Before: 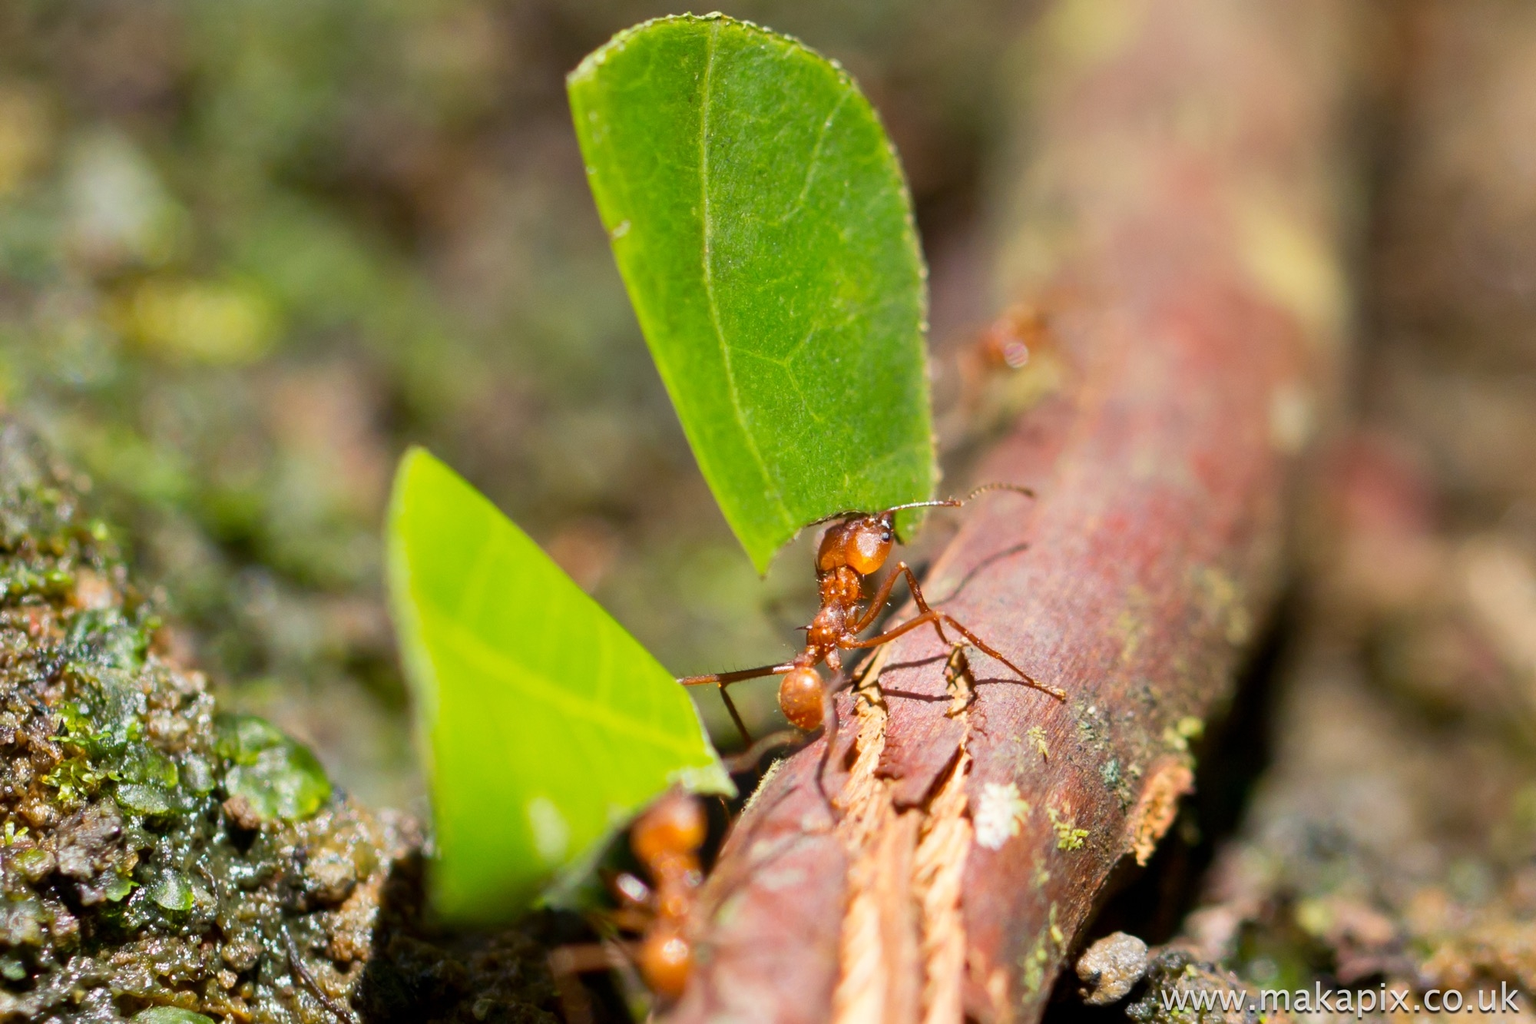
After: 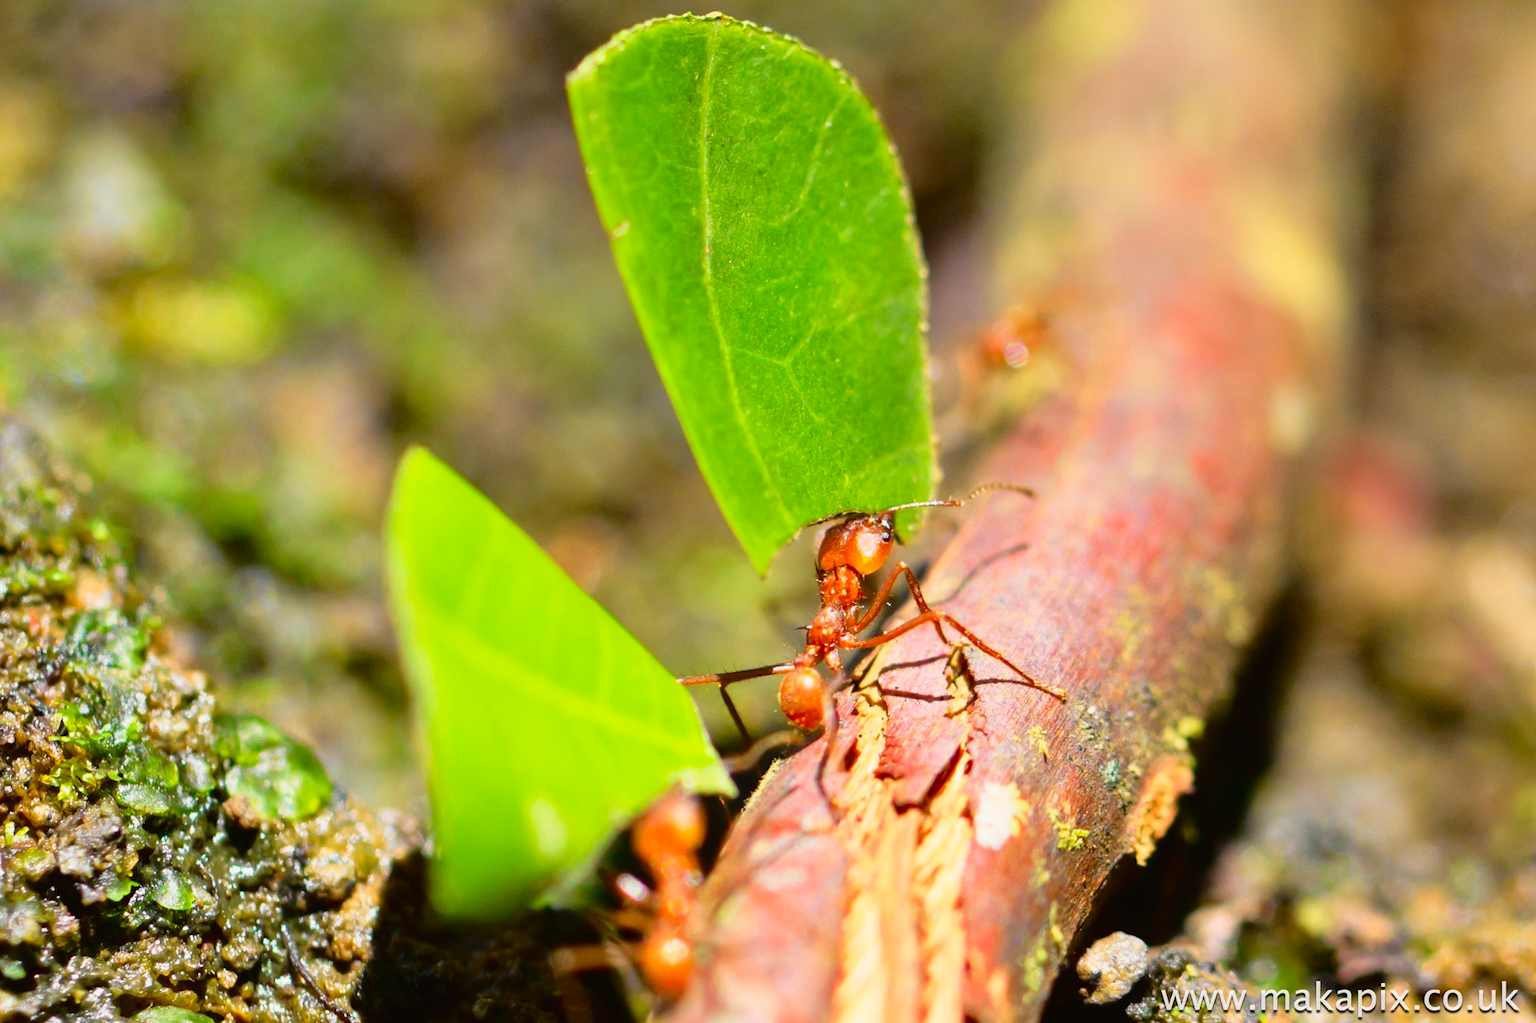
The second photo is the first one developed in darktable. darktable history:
tone curve: curves: ch0 [(0, 0.021) (0.049, 0.044) (0.157, 0.131) (0.359, 0.419) (0.469, 0.544) (0.634, 0.722) (0.839, 0.909) (0.998, 0.978)]; ch1 [(0, 0) (0.437, 0.408) (0.472, 0.47) (0.502, 0.503) (0.527, 0.53) (0.564, 0.573) (0.614, 0.654) (0.669, 0.748) (0.859, 0.899) (1, 1)]; ch2 [(0, 0) (0.33, 0.301) (0.421, 0.443) (0.487, 0.504) (0.502, 0.509) (0.535, 0.537) (0.565, 0.595) (0.608, 0.667) (1, 1)], color space Lab, independent channels, preserve colors none
